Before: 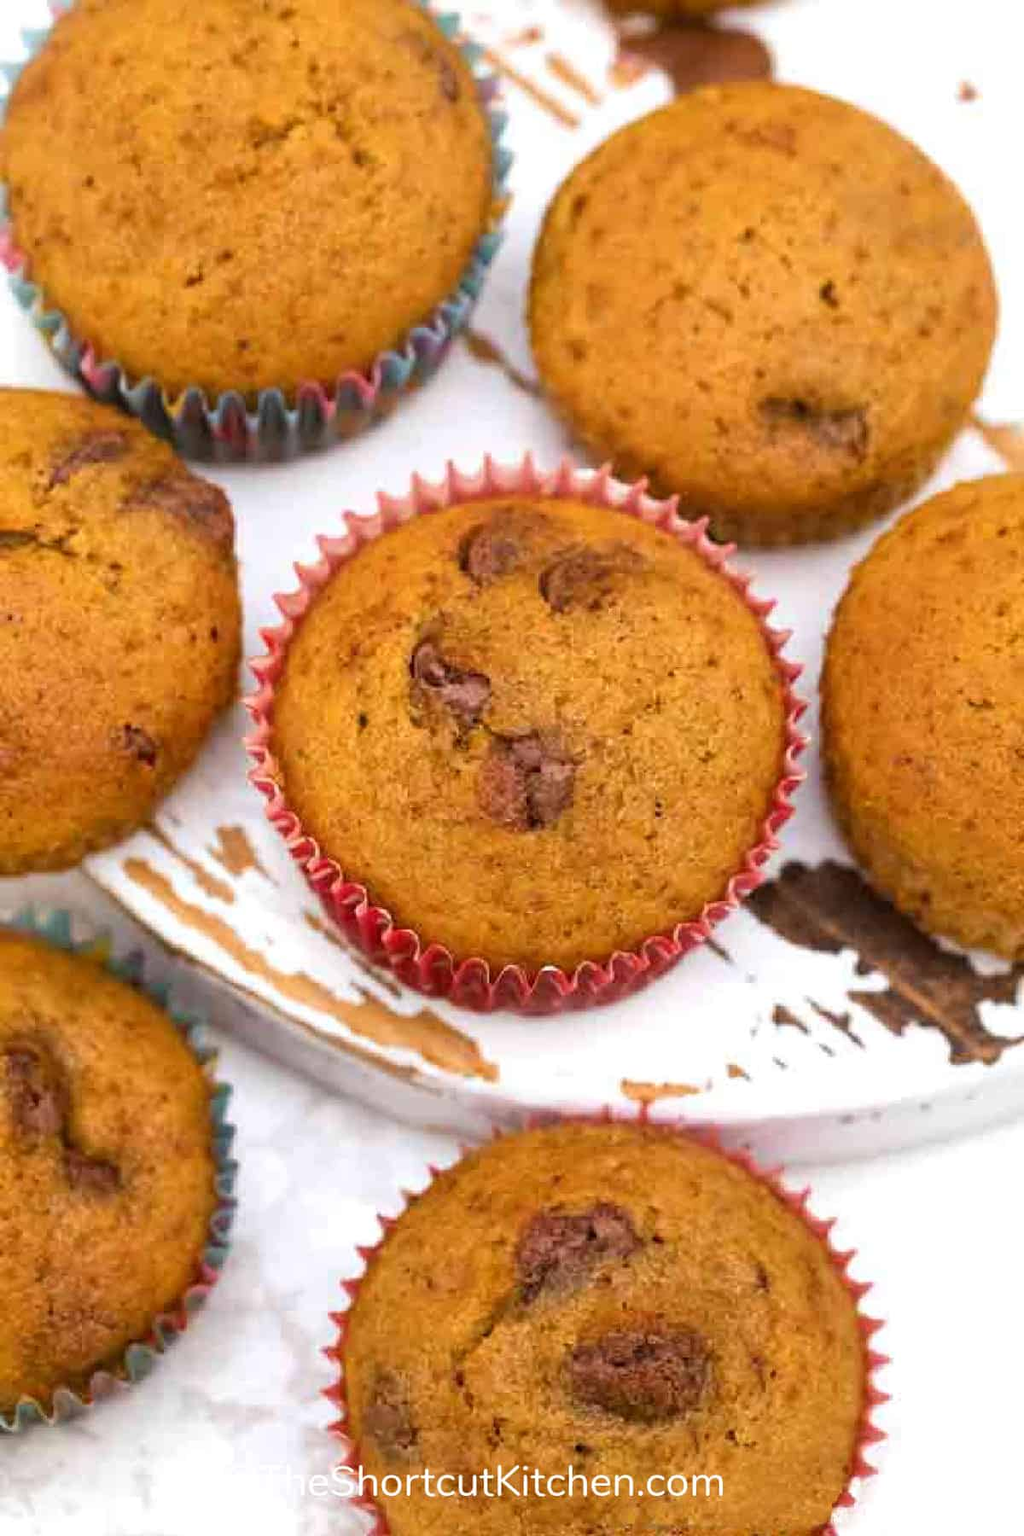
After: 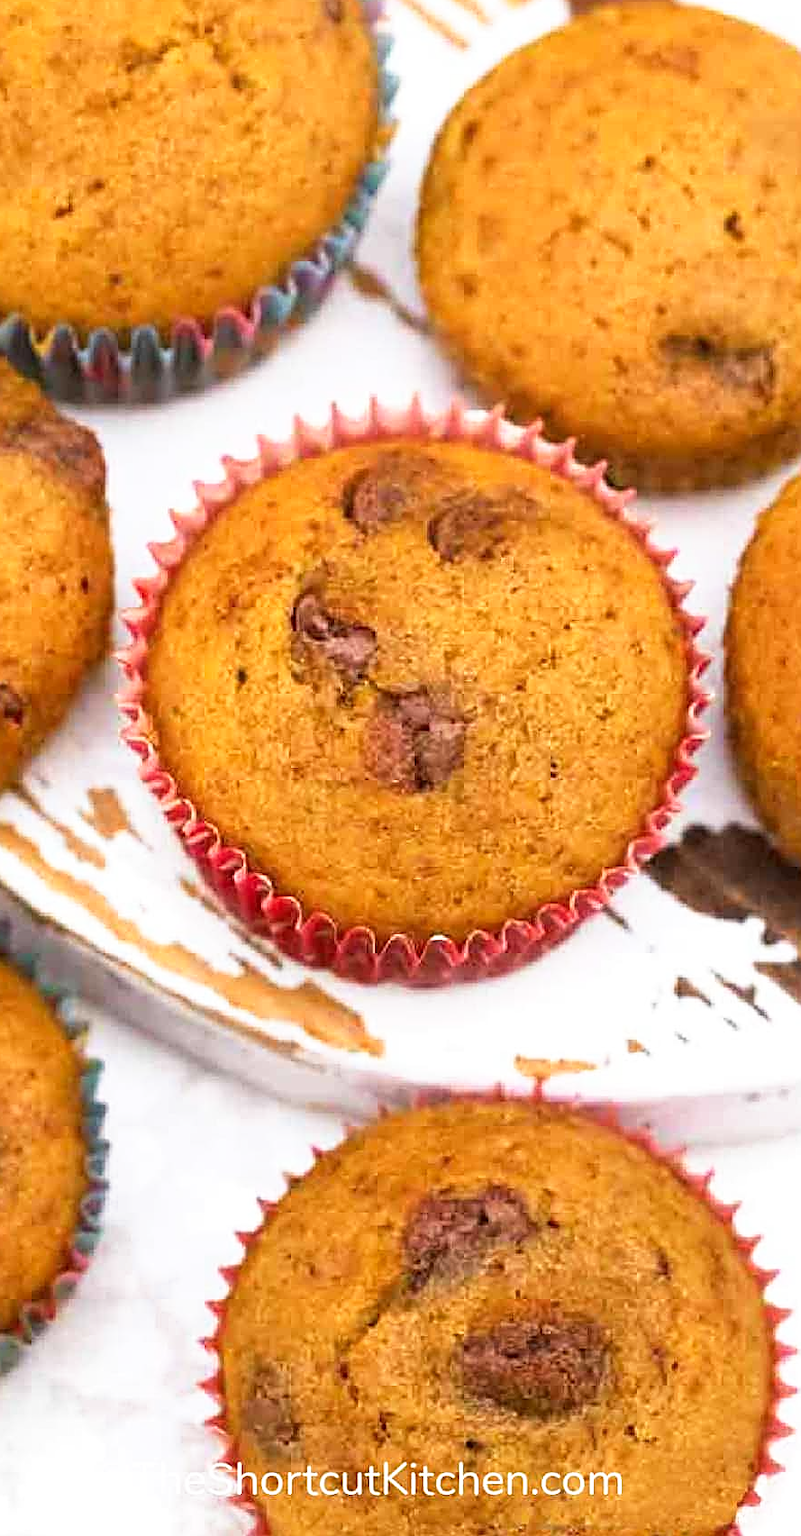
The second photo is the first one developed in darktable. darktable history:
crop and rotate: left 13.15%, top 5.251%, right 12.609%
sharpen: on, module defaults
base curve: curves: ch0 [(0, 0) (0.688, 0.865) (1, 1)], preserve colors none
